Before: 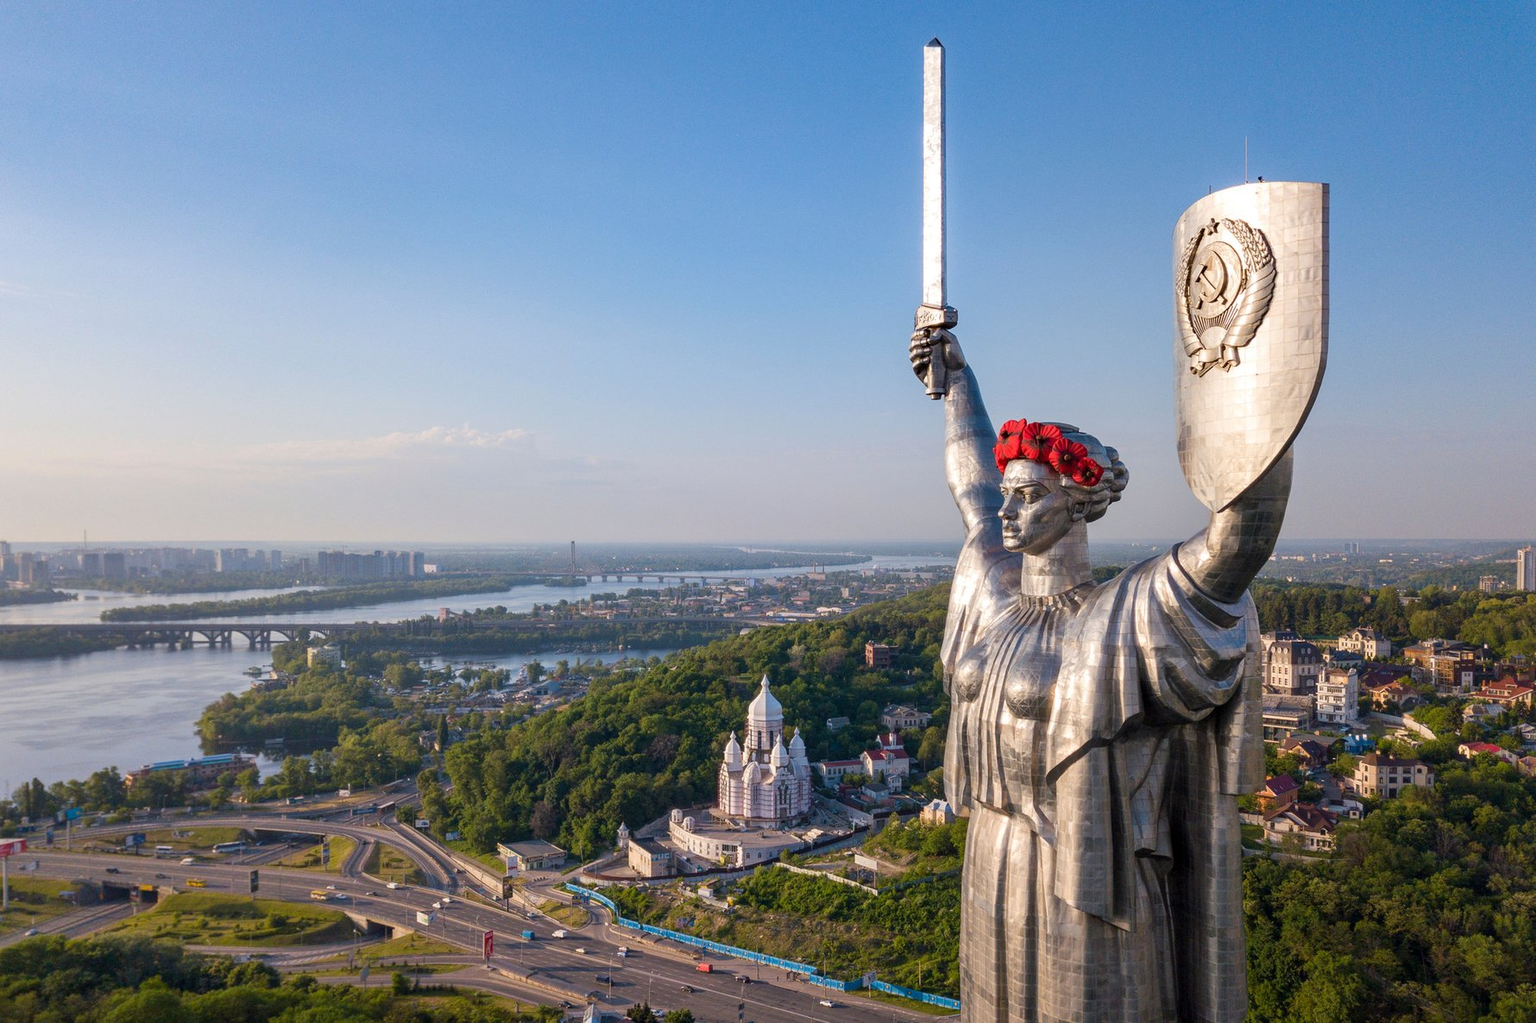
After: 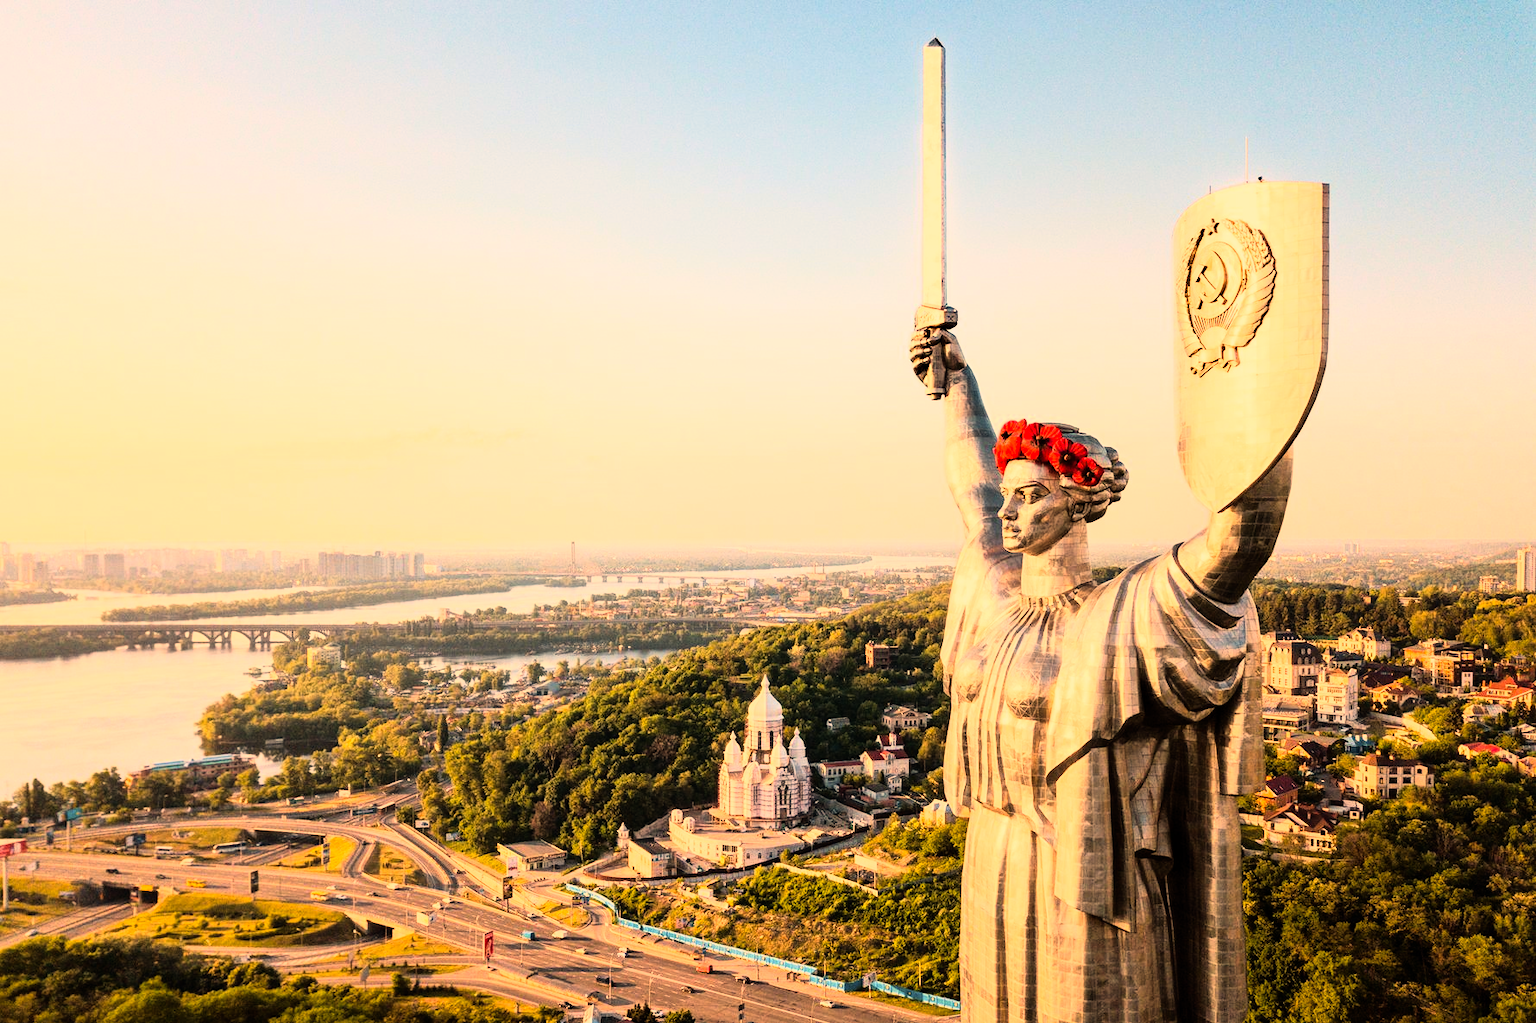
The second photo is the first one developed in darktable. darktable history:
rgb curve: curves: ch0 [(0, 0) (0.21, 0.15) (0.24, 0.21) (0.5, 0.75) (0.75, 0.96) (0.89, 0.99) (1, 1)]; ch1 [(0, 0.02) (0.21, 0.13) (0.25, 0.2) (0.5, 0.67) (0.75, 0.9) (0.89, 0.97) (1, 1)]; ch2 [(0, 0.02) (0.21, 0.13) (0.25, 0.2) (0.5, 0.67) (0.75, 0.9) (0.89, 0.97) (1, 1)], compensate middle gray true
color balance rgb: shadows lift › luminance -5%, shadows lift › chroma 1.1%, shadows lift › hue 219°, power › luminance 10%, power › chroma 2.83%, power › hue 60°, highlights gain › chroma 4.52%, highlights gain › hue 33.33°, saturation formula JzAzBz (2021)
white balance: red 1.123, blue 0.83
